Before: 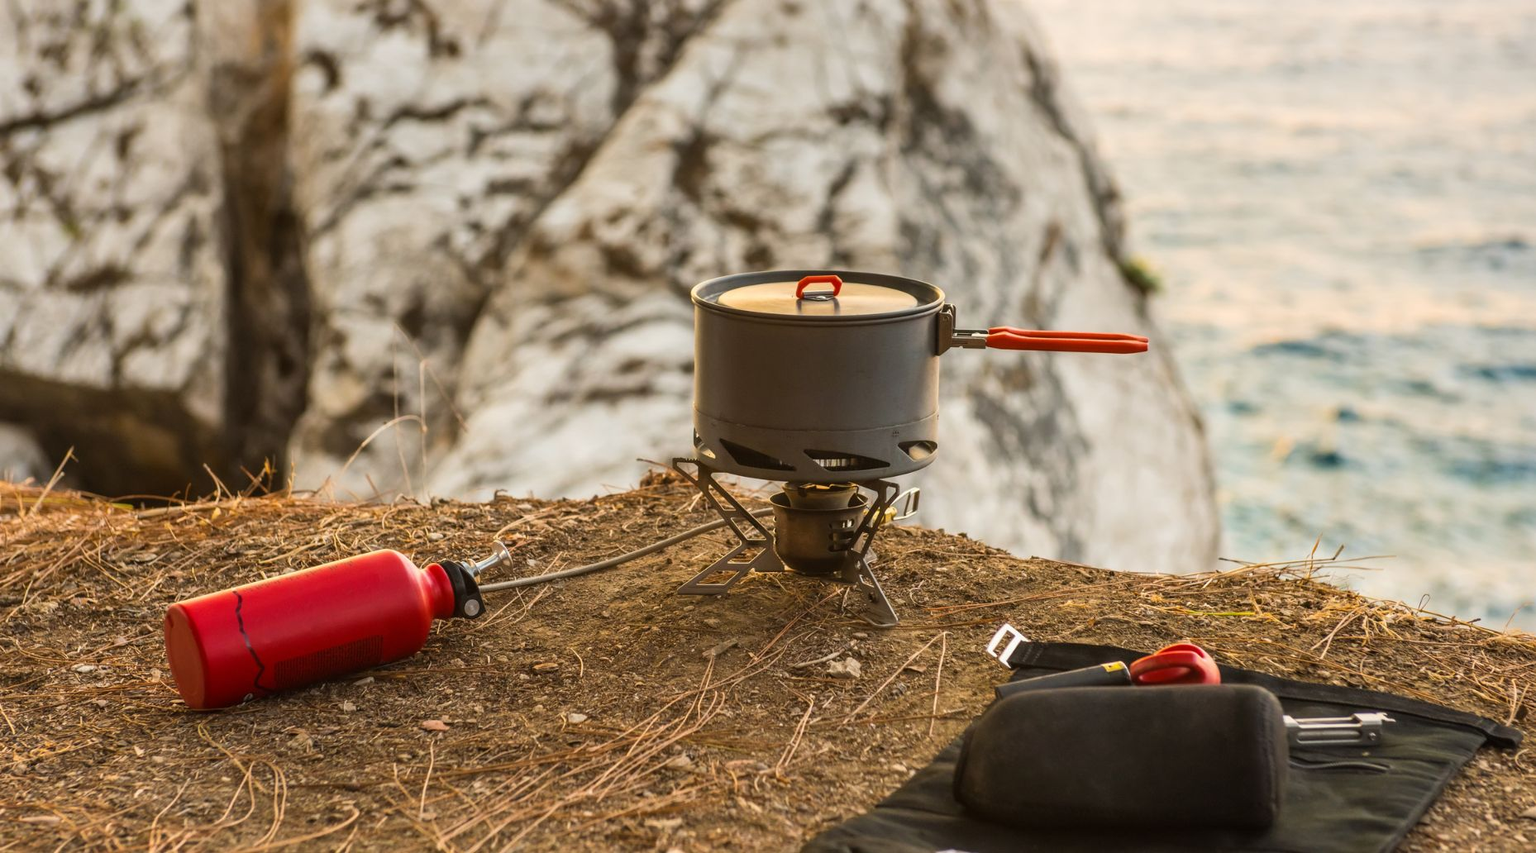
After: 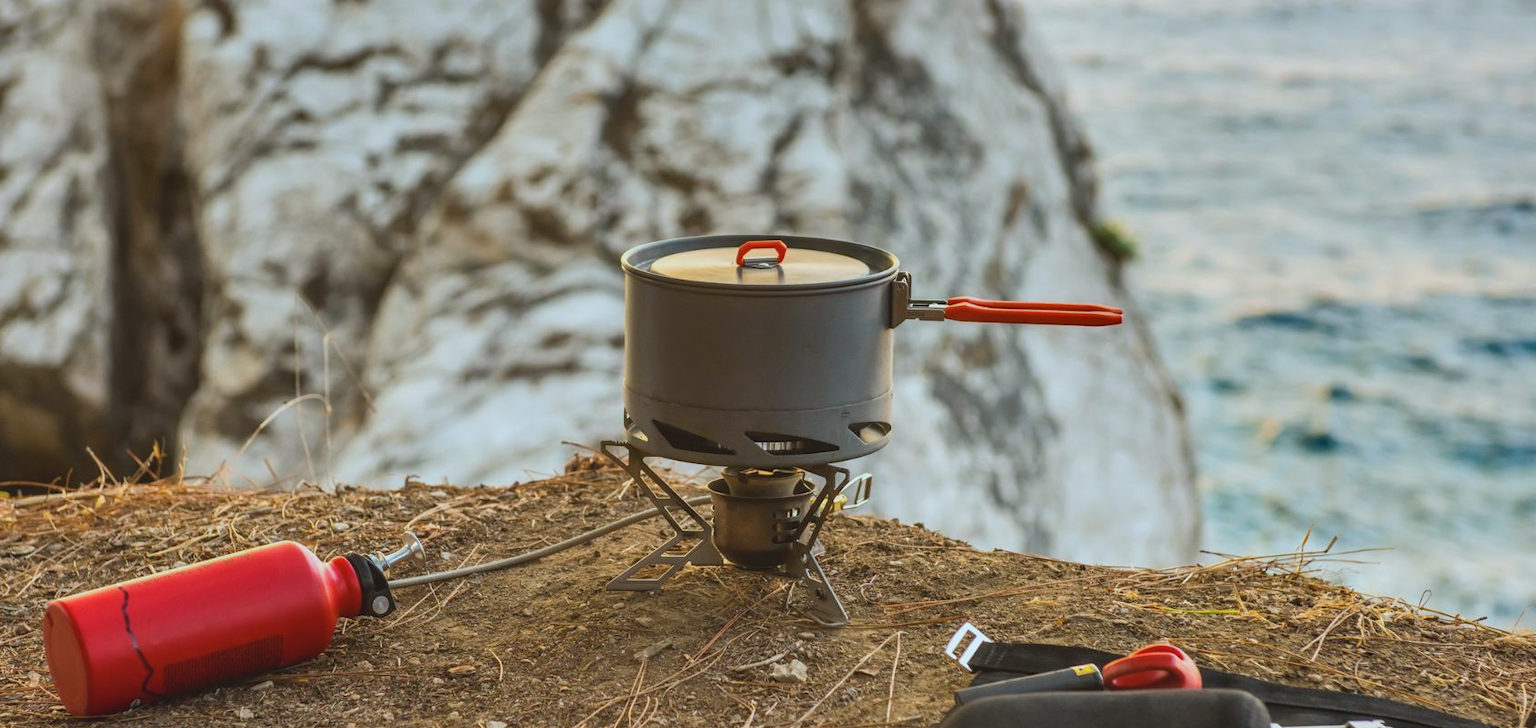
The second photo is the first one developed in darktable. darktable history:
color calibration: illuminant F (fluorescent), F source F9 (Cool White Deluxe 4150 K) – high CRI, x 0.374, y 0.373, temperature 4158.34 K
shadows and highlights: soften with gaussian
crop: left 8.155%, top 6.611%, bottom 15.385%
contrast brightness saturation: contrast -0.11
